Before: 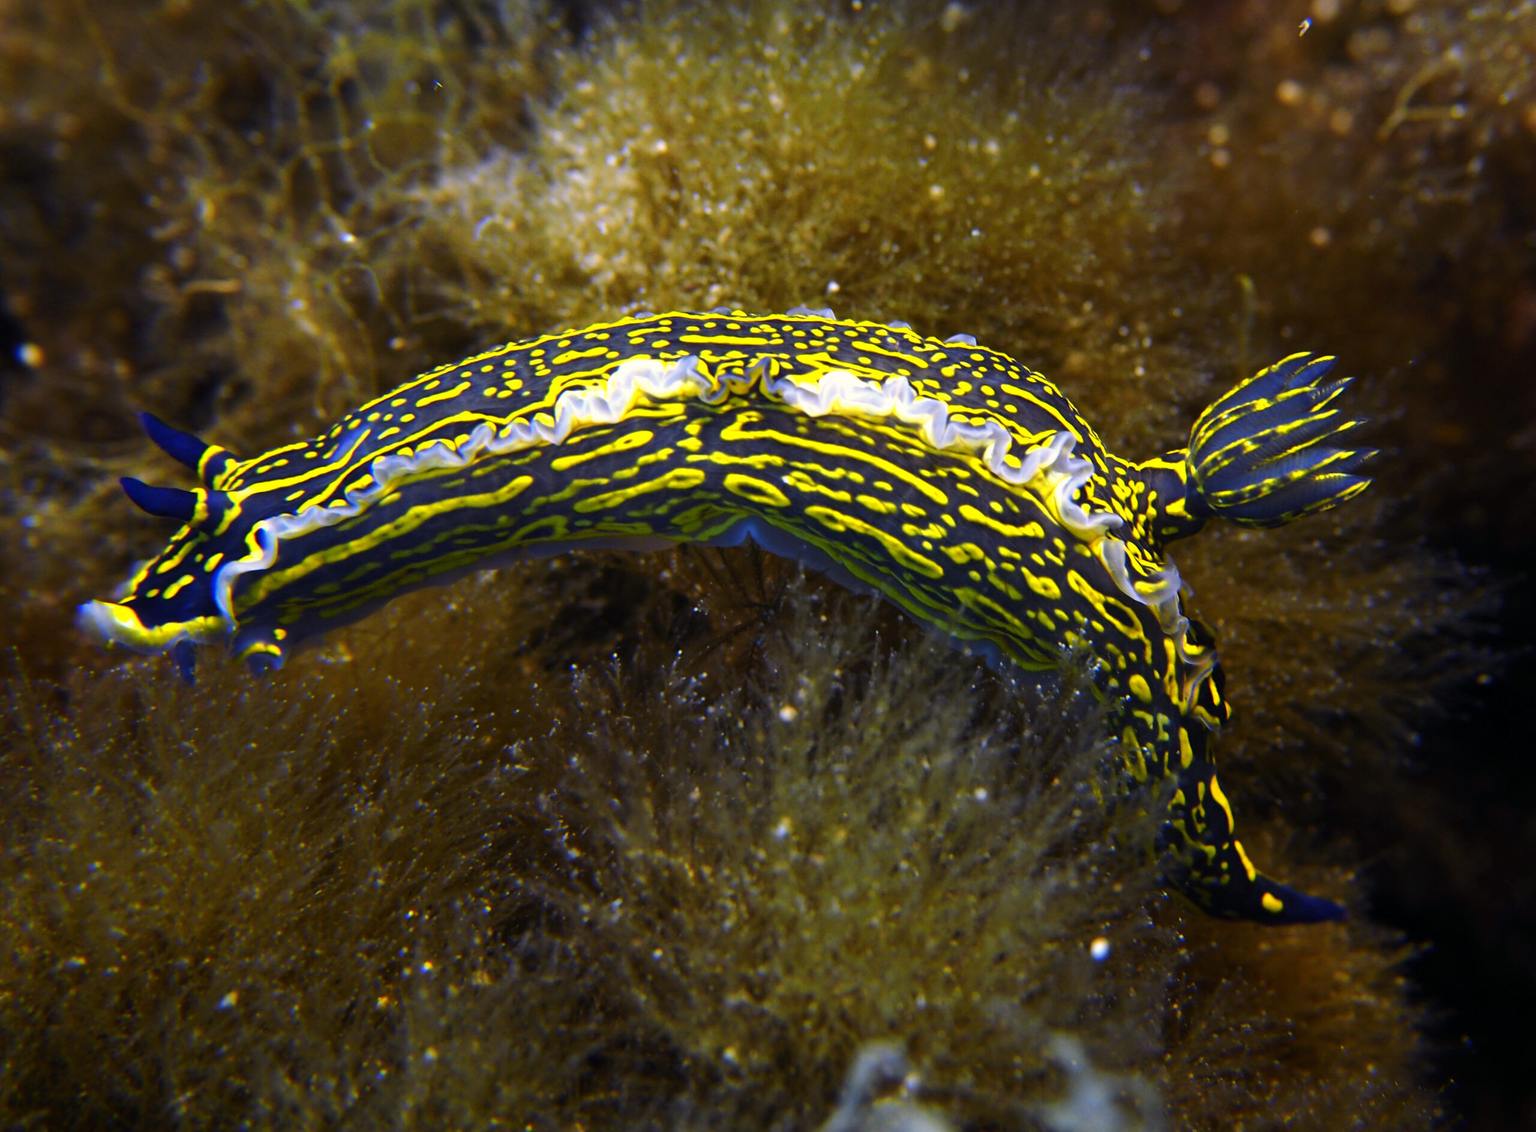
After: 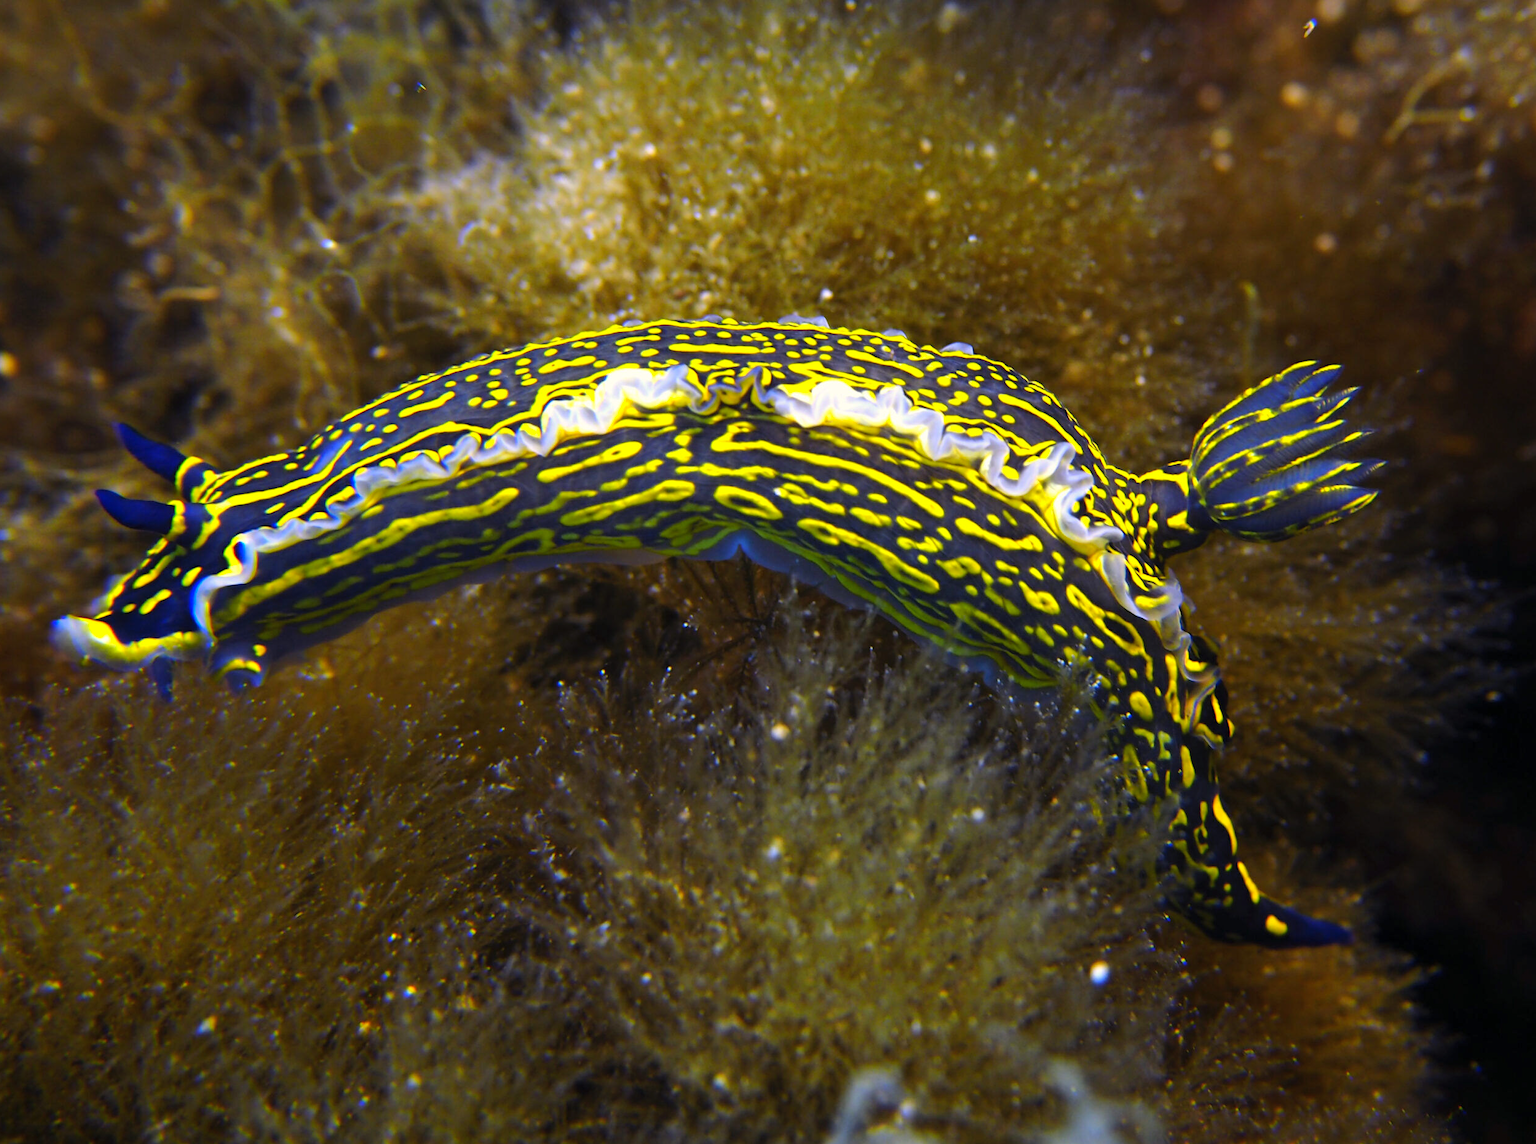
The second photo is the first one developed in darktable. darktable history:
contrast brightness saturation: contrast 0.03, brightness 0.06, saturation 0.13
crop and rotate: left 1.774%, right 0.633%, bottom 1.28%
